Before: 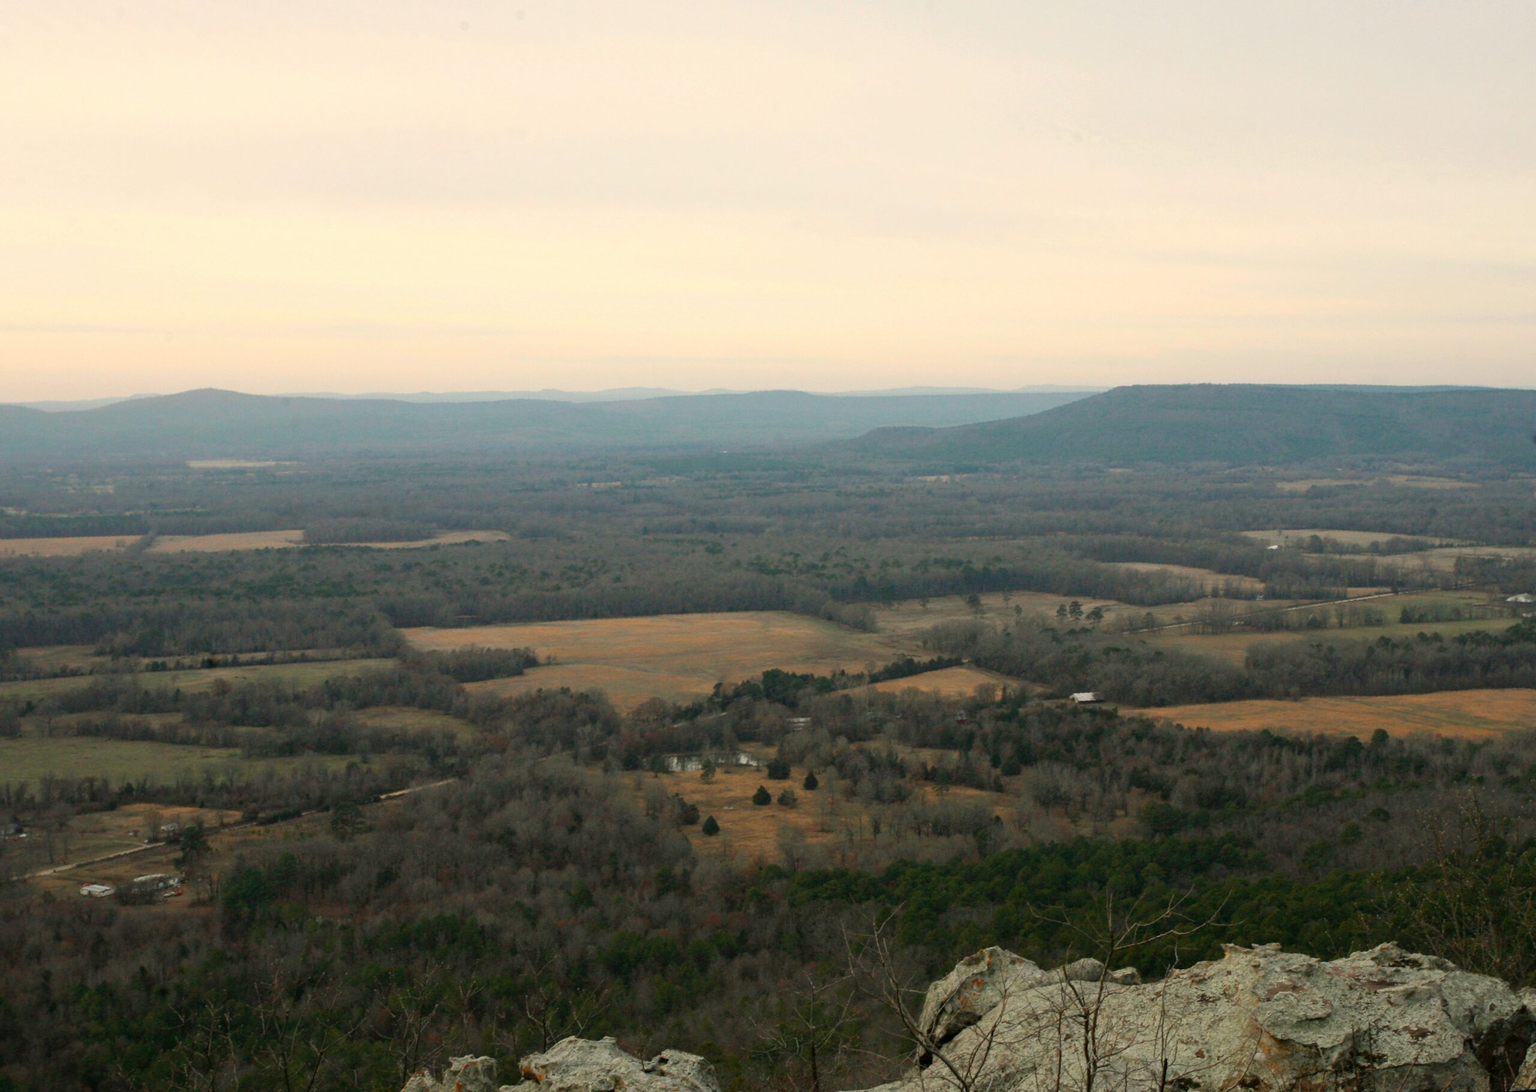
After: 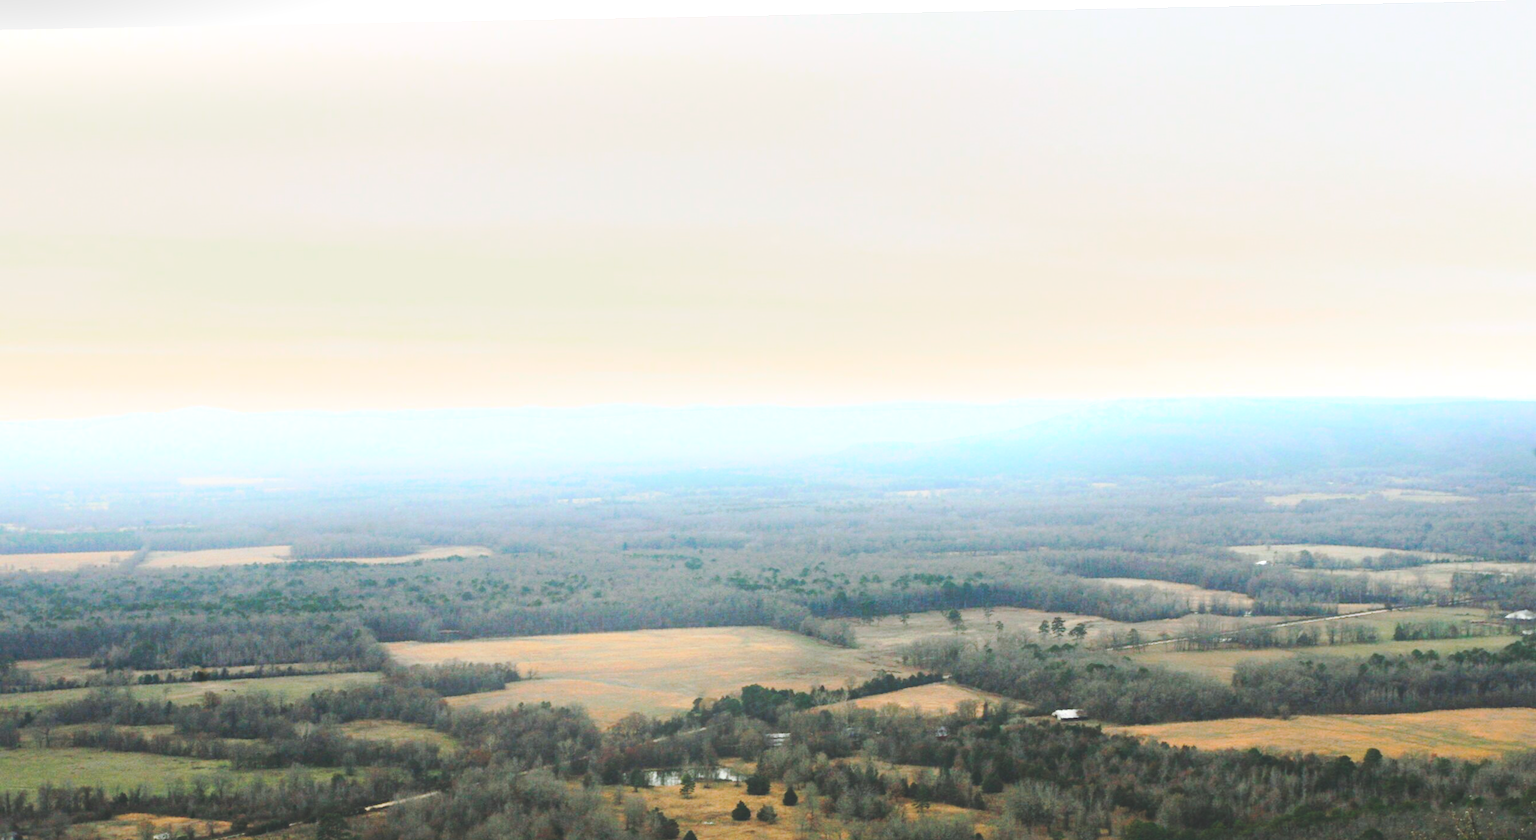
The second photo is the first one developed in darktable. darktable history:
exposure: black level correction 0, exposure 1 EV, compensate exposure bias true, compensate highlight preservation false
bloom: threshold 82.5%, strength 16.25%
white balance: red 0.954, blue 1.079
tone equalizer: on, module defaults
crop: bottom 24.988%
tone curve: curves: ch0 [(0, 0) (0.003, 0.174) (0.011, 0.178) (0.025, 0.182) (0.044, 0.185) (0.069, 0.191) (0.1, 0.194) (0.136, 0.199) (0.177, 0.219) (0.224, 0.246) (0.277, 0.284) (0.335, 0.35) (0.399, 0.43) (0.468, 0.539) (0.543, 0.637) (0.623, 0.711) (0.709, 0.799) (0.801, 0.865) (0.898, 0.914) (1, 1)], preserve colors none
rotate and perspective: lens shift (horizontal) -0.055, automatic cropping off
